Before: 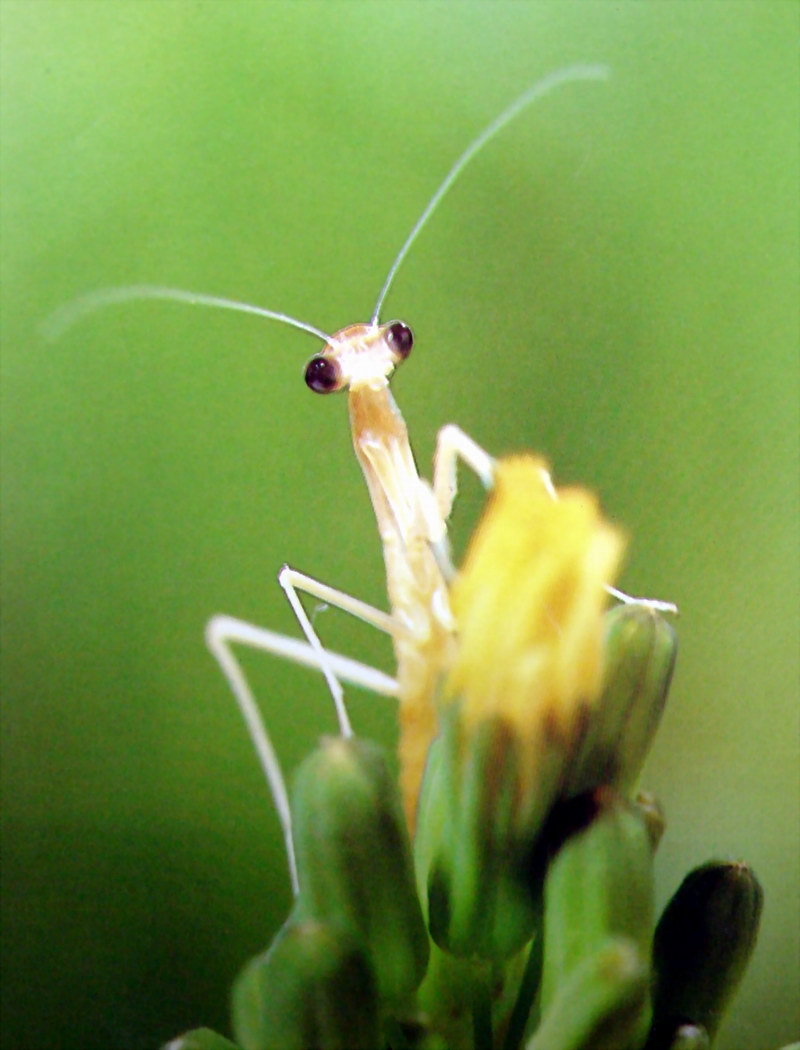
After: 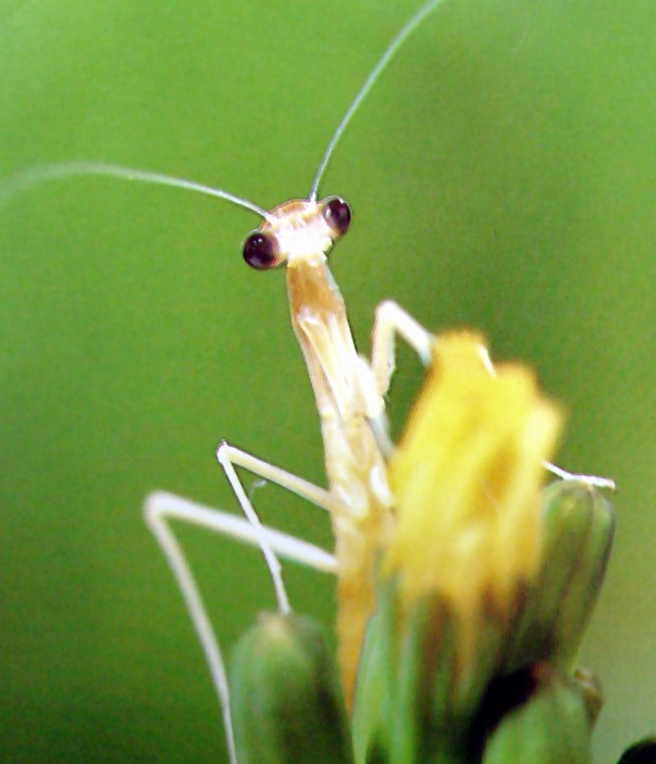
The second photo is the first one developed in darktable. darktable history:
crop: left 7.856%, top 11.836%, right 10.12%, bottom 15.387%
shadows and highlights: white point adjustment 0.05, highlights color adjustment 55.9%, soften with gaussian
